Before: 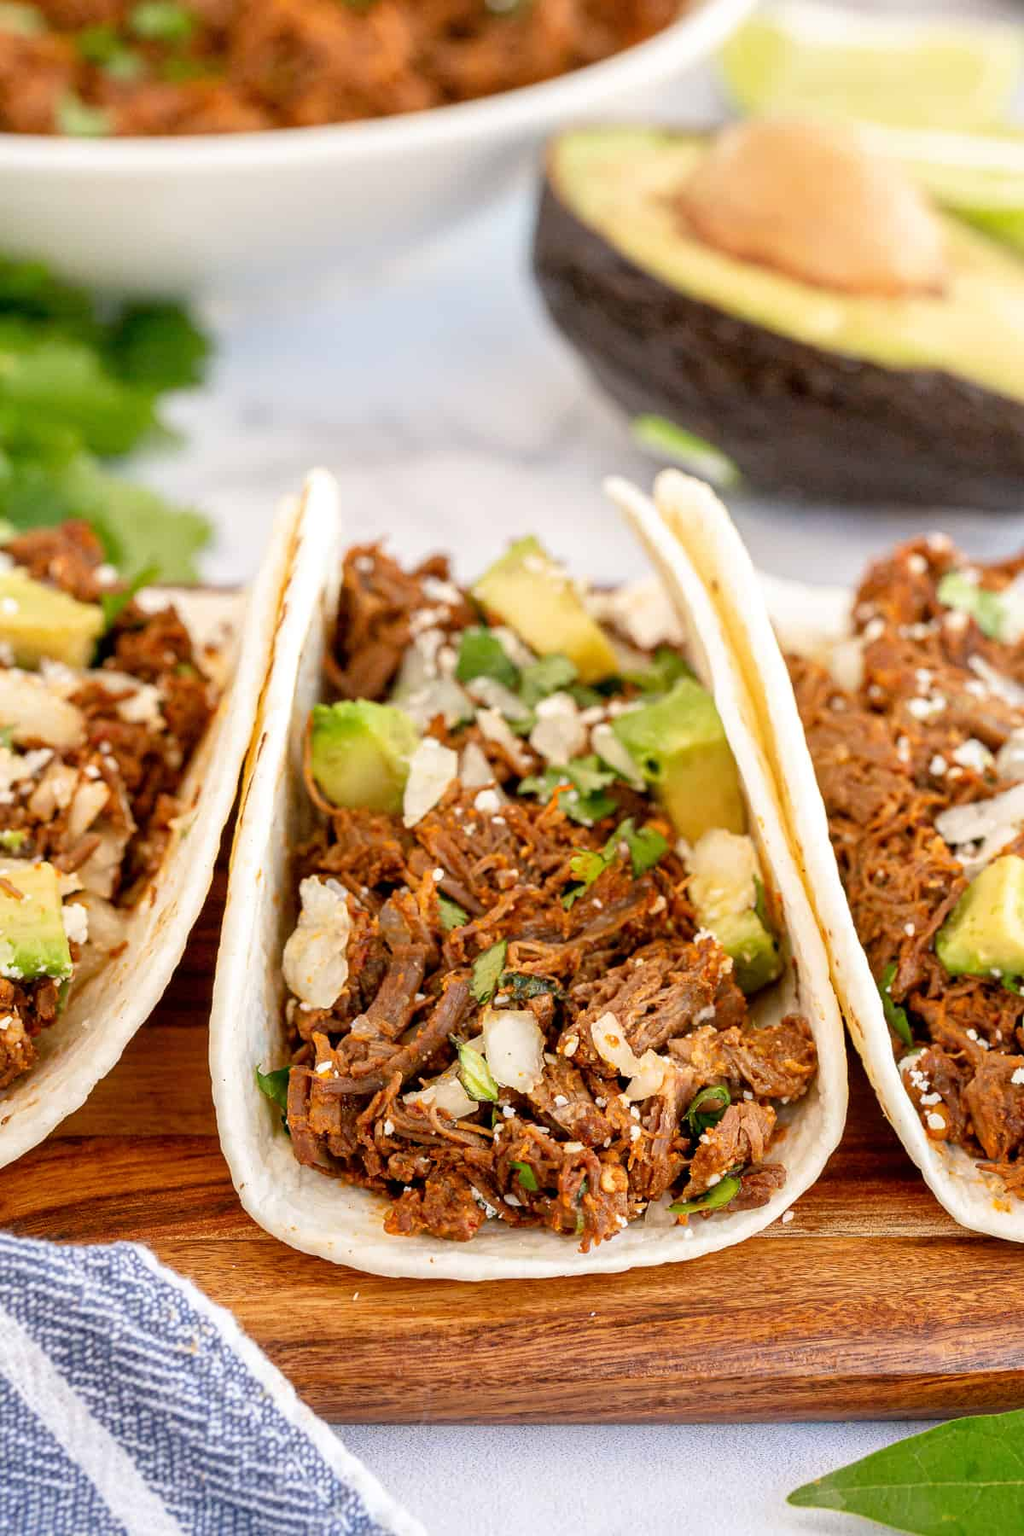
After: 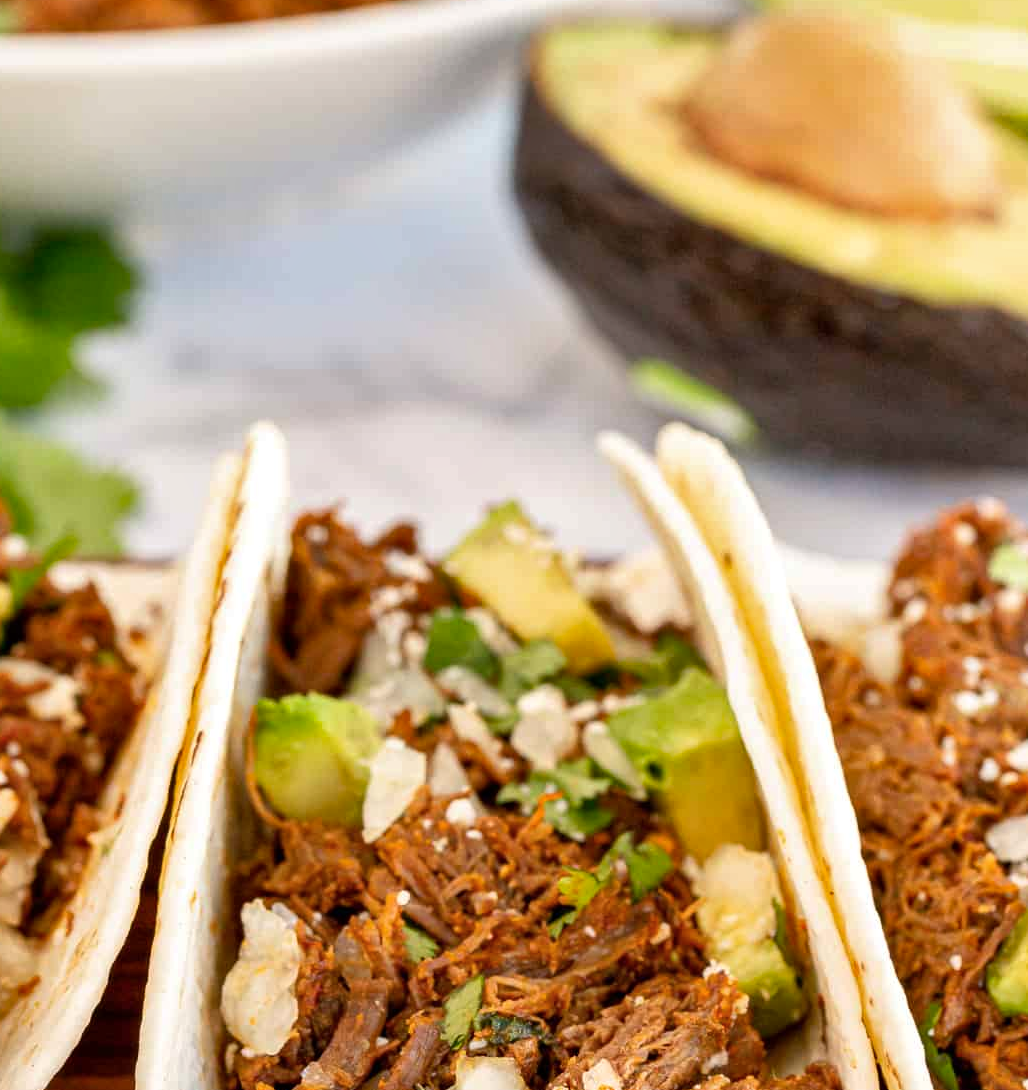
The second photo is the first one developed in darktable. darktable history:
tone equalizer: on, module defaults
color balance rgb: shadows lift › luminance -9.548%, power › hue 311.33°, perceptual saturation grading › global saturation 0.548%, global vibrance 15.102%
crop and rotate: left 9.235%, top 7.103%, right 5.052%, bottom 32.292%
shadows and highlights: highlights color adjustment 56.5%, soften with gaussian
